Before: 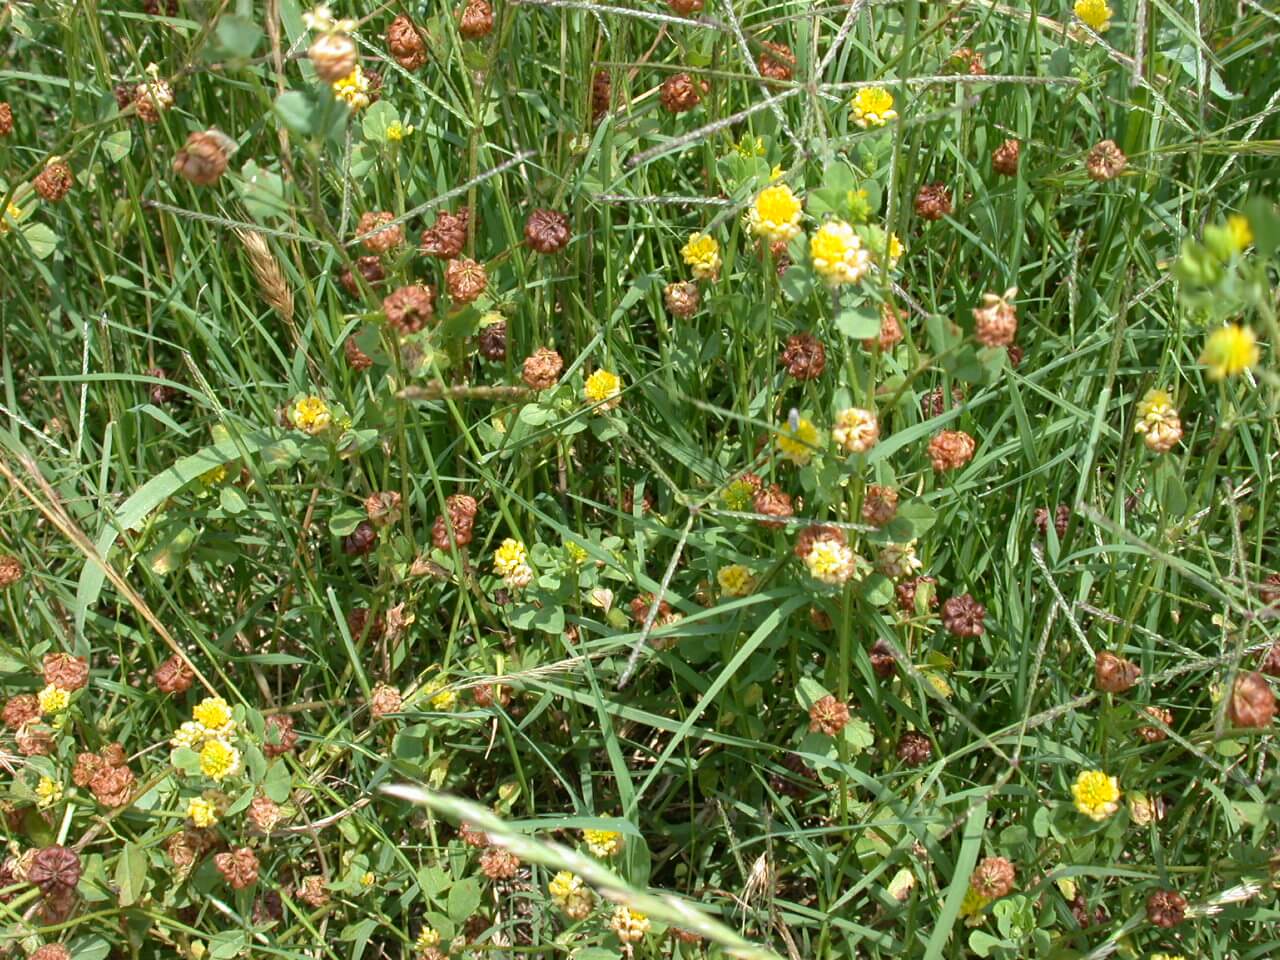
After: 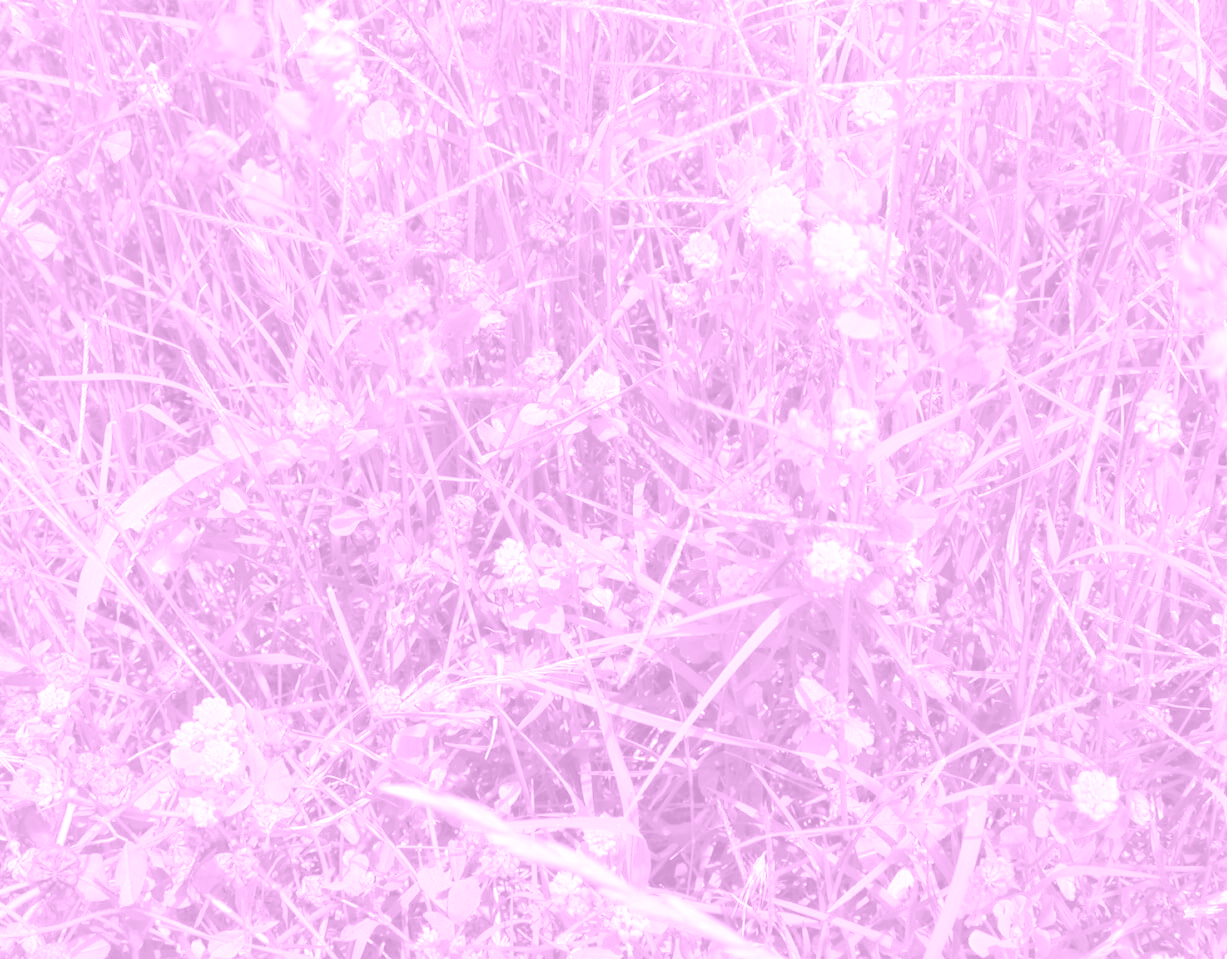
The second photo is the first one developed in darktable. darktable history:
exposure: exposure 1 EV, compensate highlight preservation false
colorize: hue 331.2°, saturation 69%, source mix 30.28%, lightness 69.02%, version 1
crop: right 4.126%, bottom 0.031%
